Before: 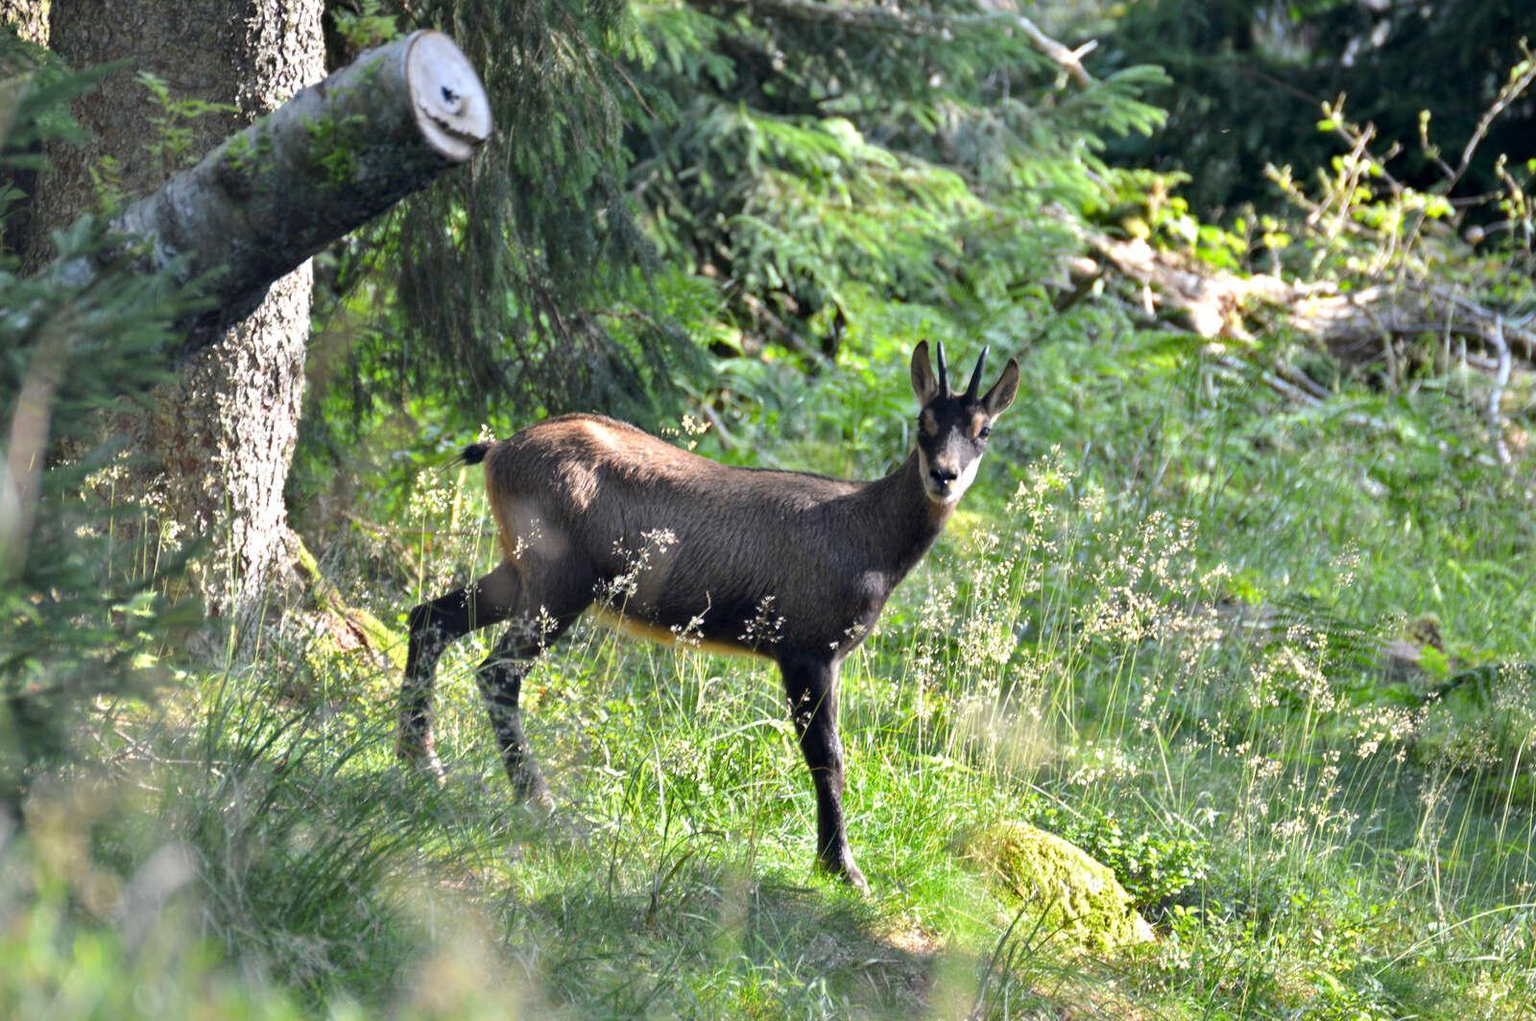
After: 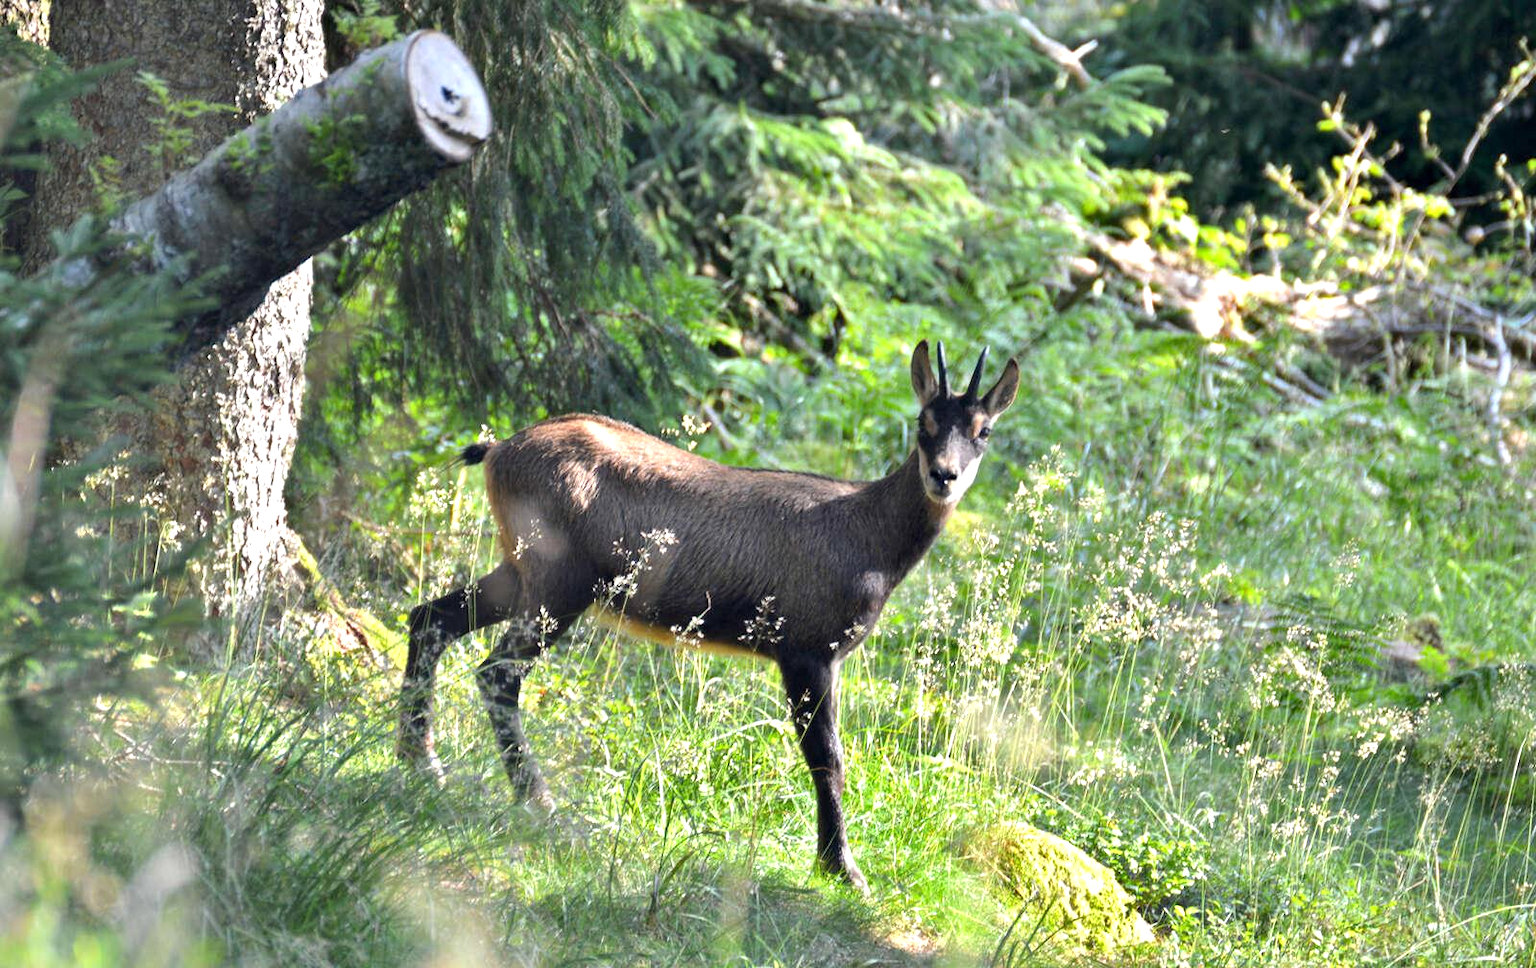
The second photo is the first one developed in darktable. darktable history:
white balance: red 1, blue 1
crop and rotate: top 0%, bottom 5.097%
exposure: exposure 0.375 EV, compensate highlight preservation false
